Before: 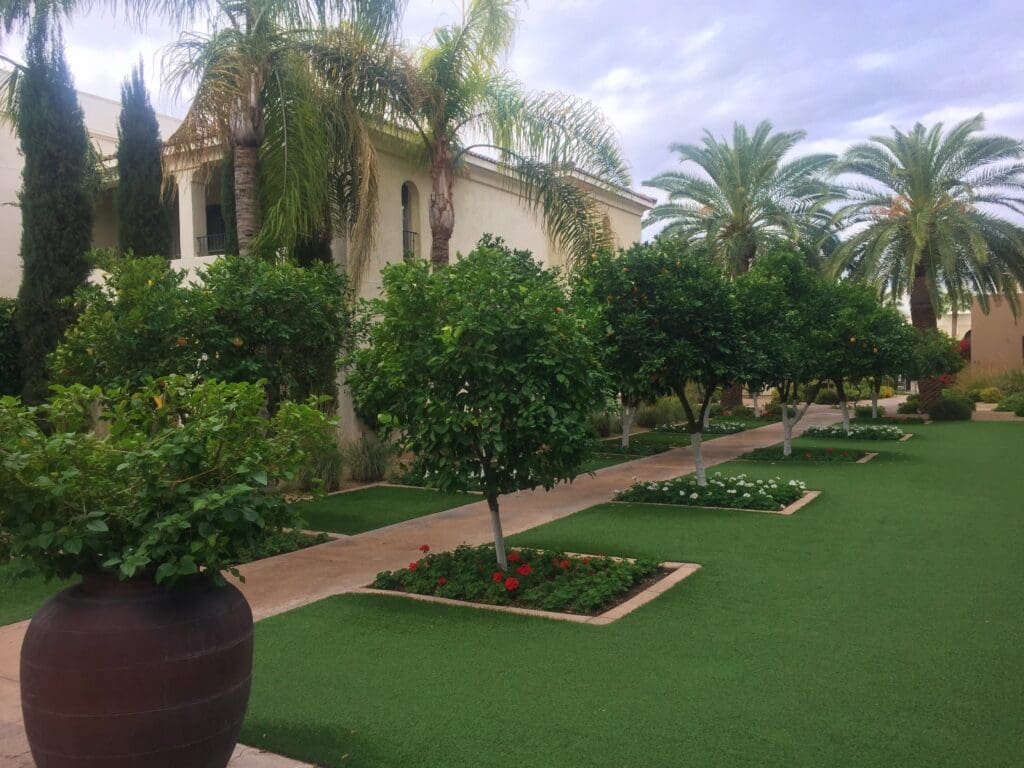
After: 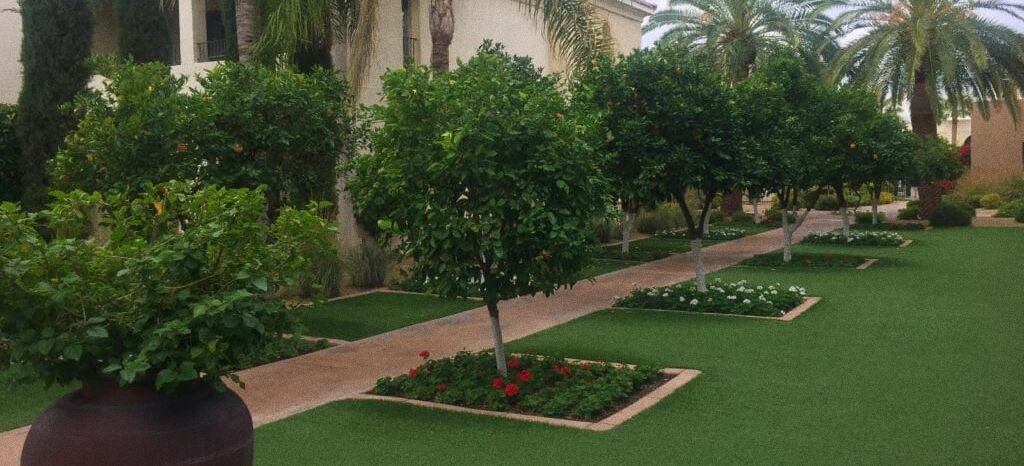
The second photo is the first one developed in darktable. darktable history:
crop and rotate: top 25.357%, bottom 13.942%
grain: on, module defaults
shadows and highlights: shadows -24.28, highlights 49.77, soften with gaussian
